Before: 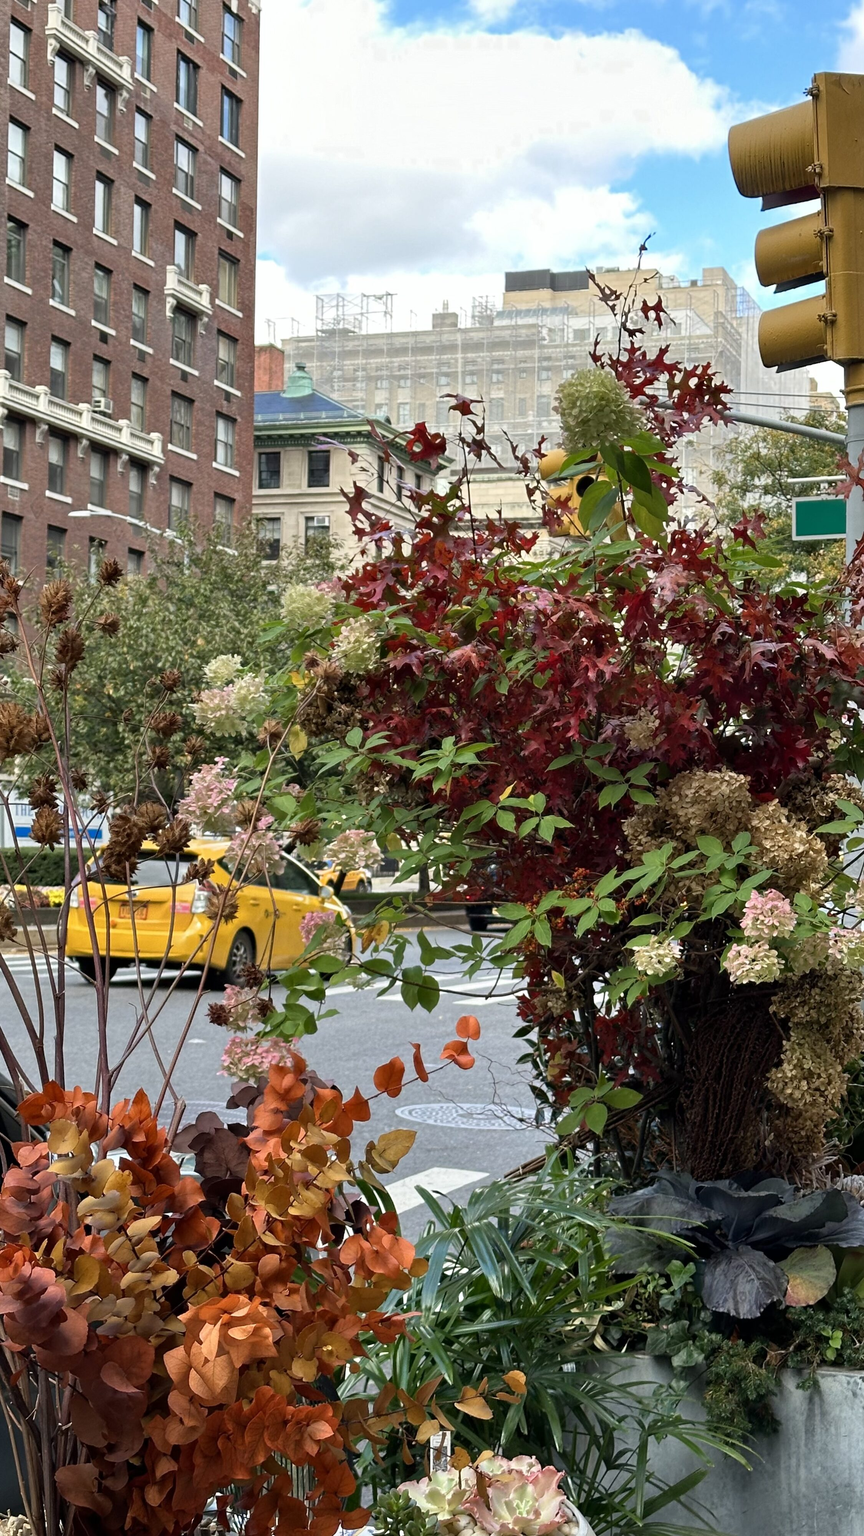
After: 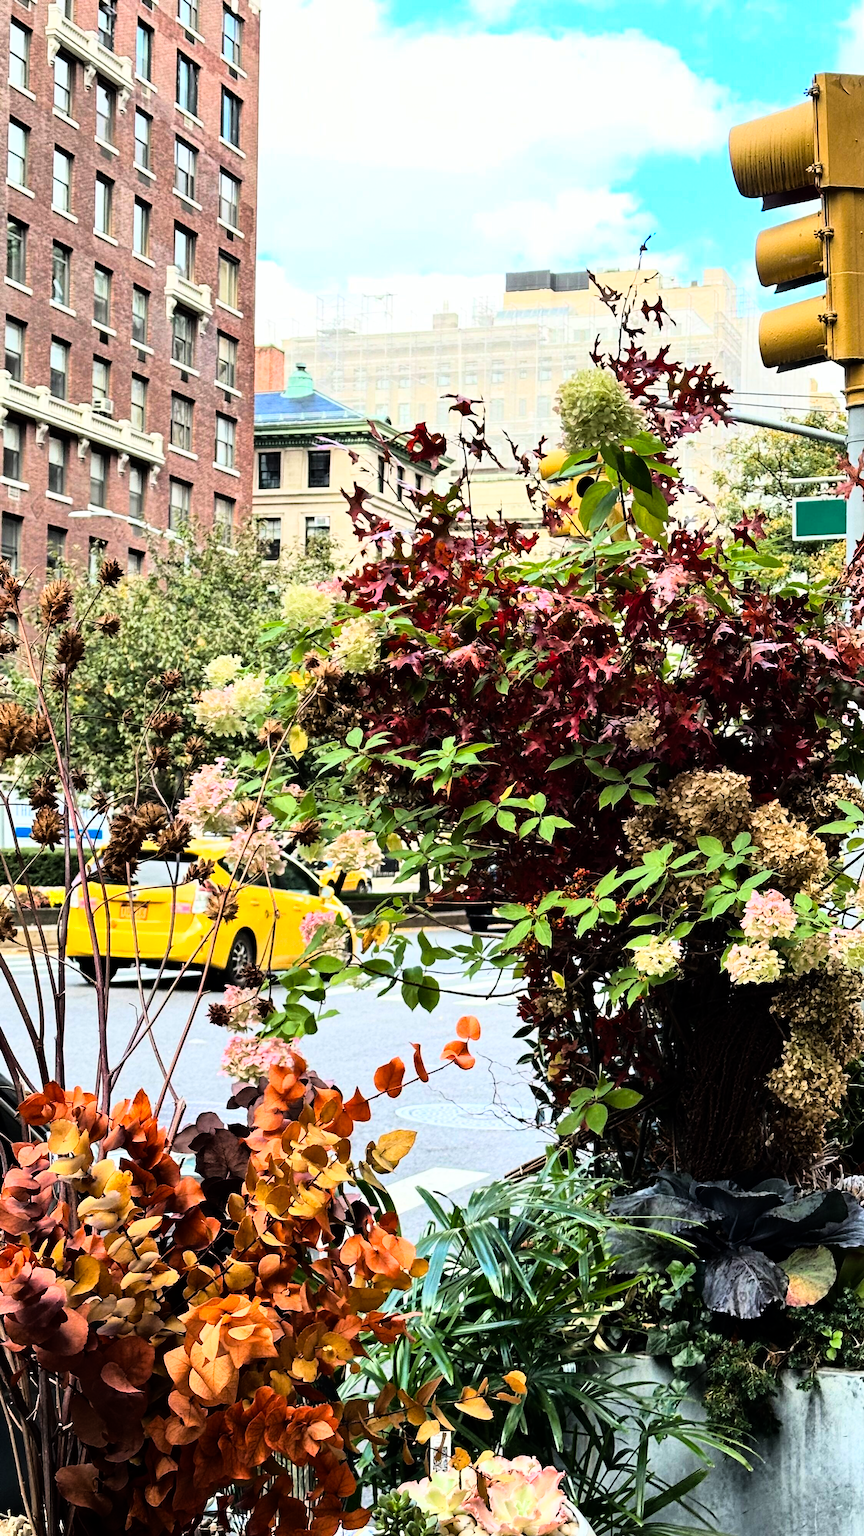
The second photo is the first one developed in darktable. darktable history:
haze removal: compatibility mode true, adaptive false
rgb curve: curves: ch0 [(0, 0) (0.21, 0.15) (0.24, 0.21) (0.5, 0.75) (0.75, 0.96) (0.89, 0.99) (1, 1)]; ch1 [(0, 0.02) (0.21, 0.13) (0.25, 0.2) (0.5, 0.67) (0.75, 0.9) (0.89, 0.97) (1, 1)]; ch2 [(0, 0.02) (0.21, 0.13) (0.25, 0.2) (0.5, 0.67) (0.75, 0.9) (0.89, 0.97) (1, 1)], compensate middle gray true
